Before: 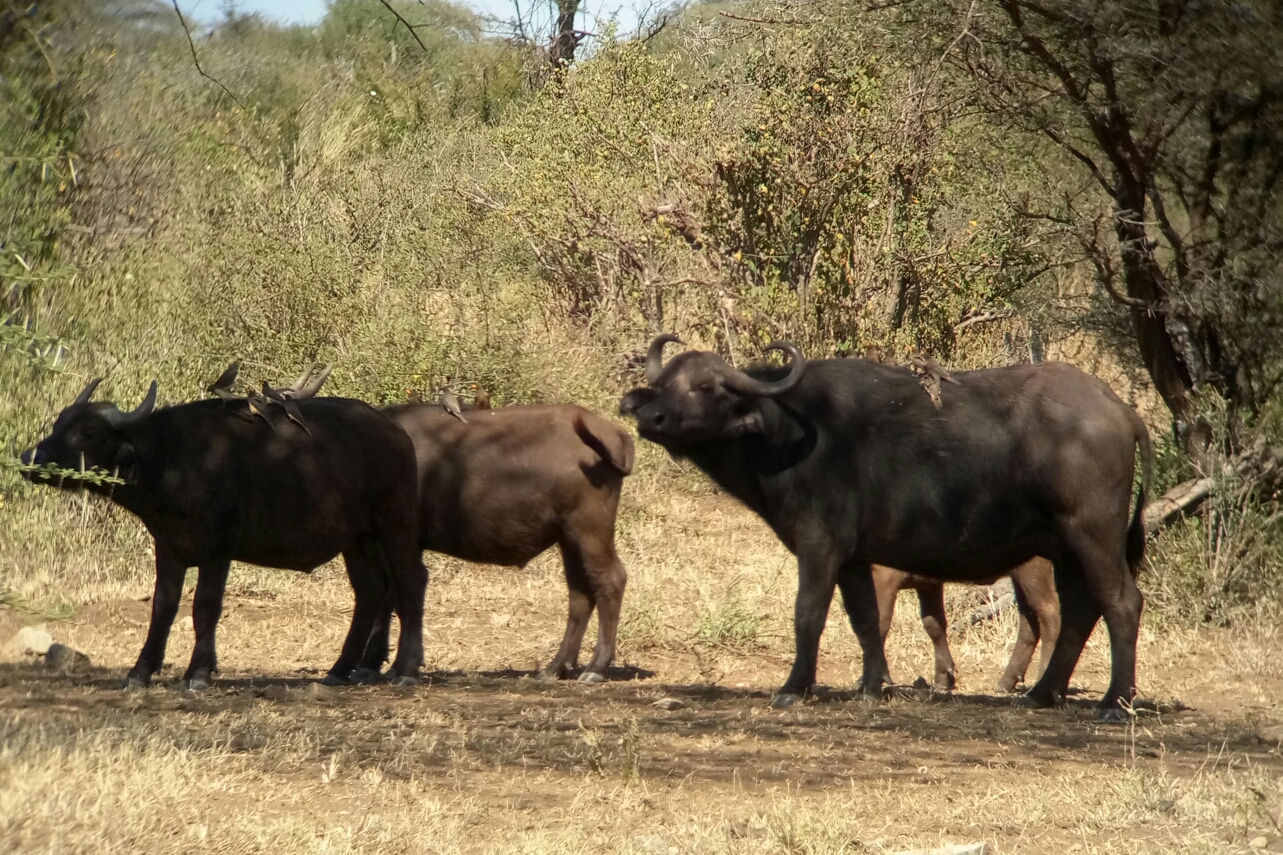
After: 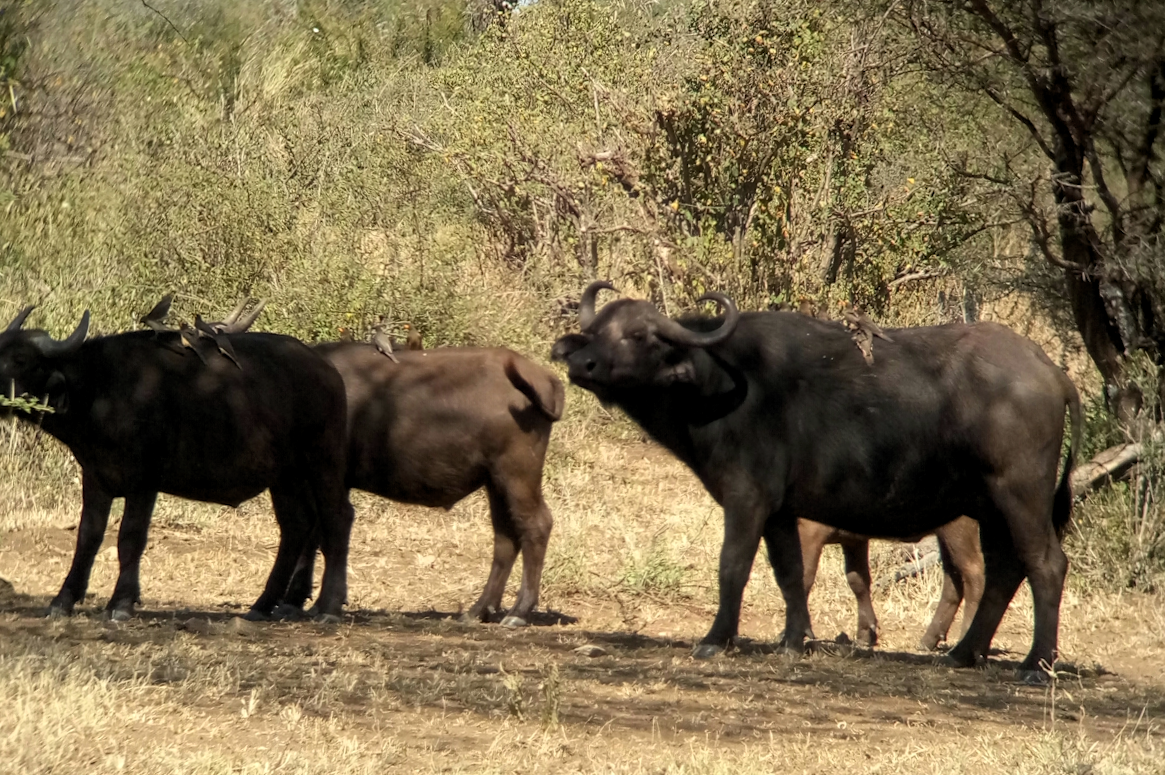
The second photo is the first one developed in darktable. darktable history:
levels: levels [0.031, 0.5, 0.969]
crop and rotate: angle -1.96°, left 3.113%, top 4.175%, right 1.472%, bottom 0.465%
